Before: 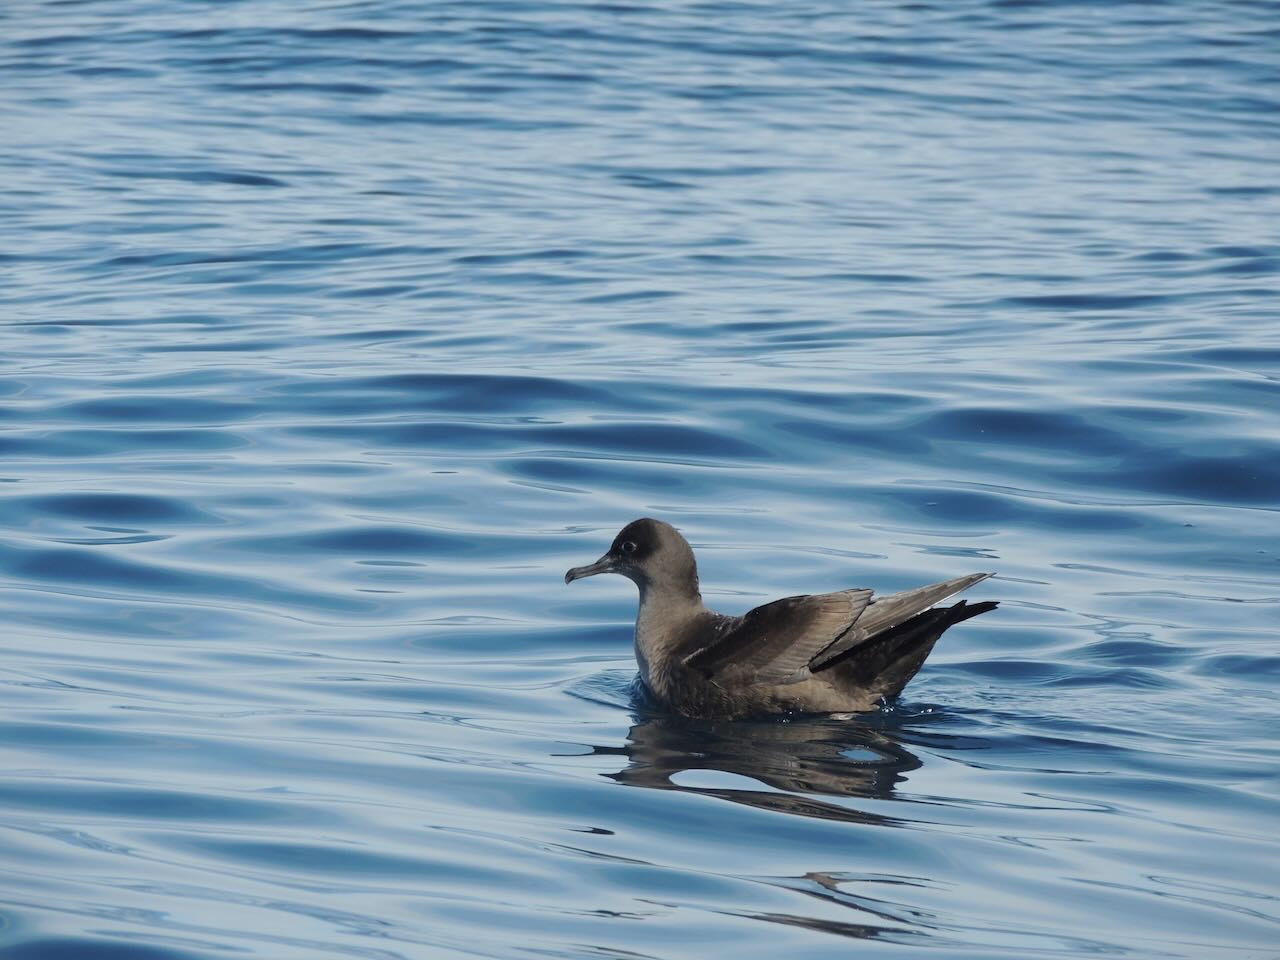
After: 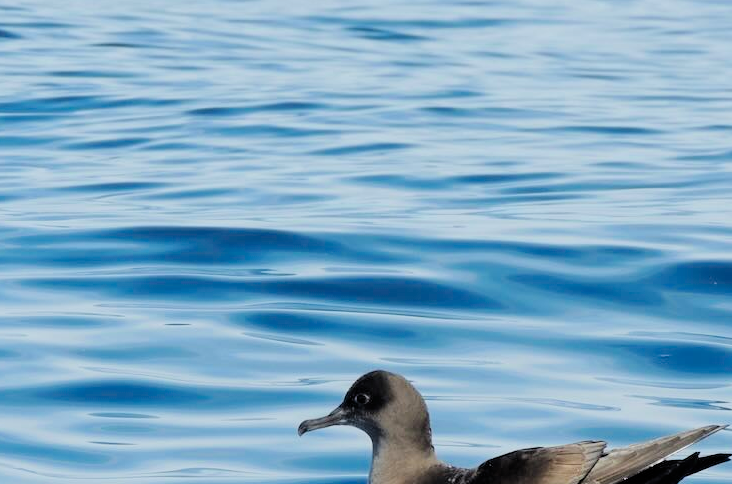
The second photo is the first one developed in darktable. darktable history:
exposure: black level correction 0, exposure 0.5 EV, compensate highlight preservation false
crop: left 20.932%, top 15.471%, right 21.848%, bottom 34.081%
filmic rgb: black relative exposure -7.75 EV, white relative exposure 4.4 EV, threshold 3 EV, target black luminance 0%, hardness 3.76, latitude 50.51%, contrast 1.074, highlights saturation mix 10%, shadows ↔ highlights balance -0.22%, color science v4 (2020), enable highlight reconstruction true
